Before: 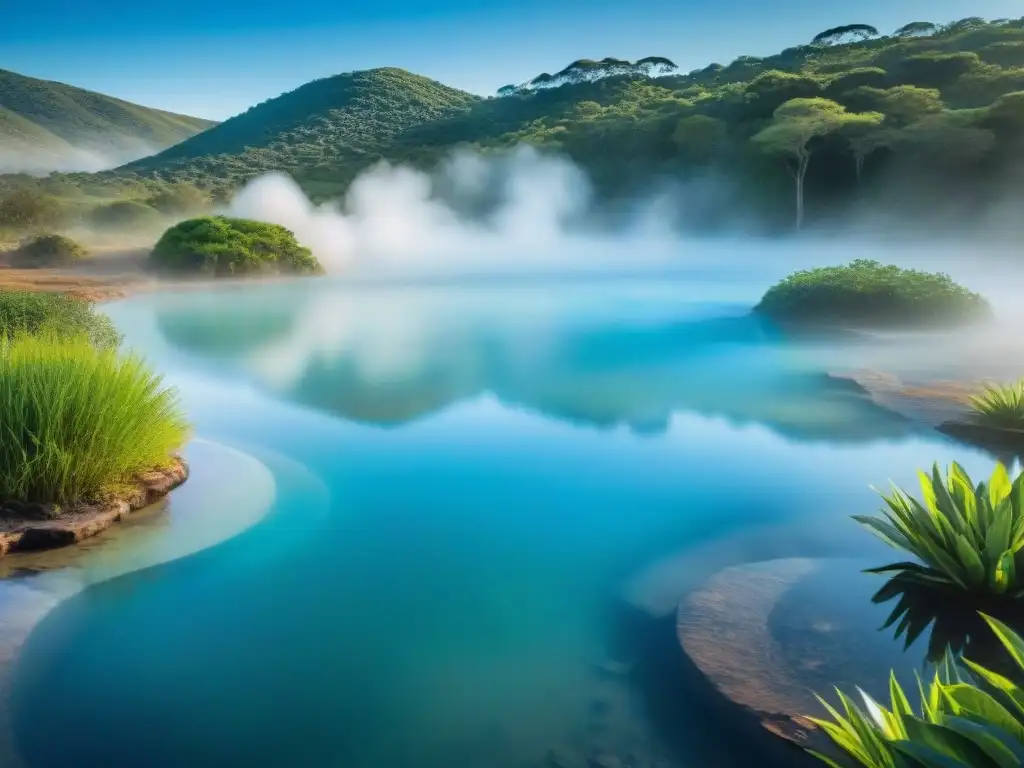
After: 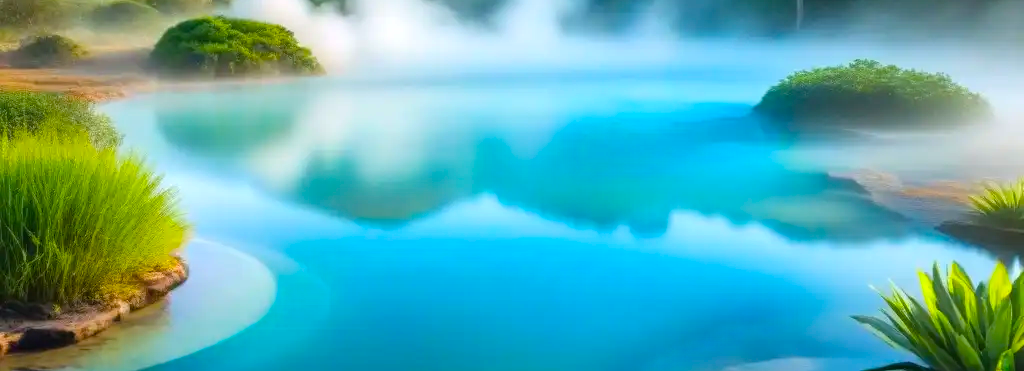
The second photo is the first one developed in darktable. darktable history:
exposure: exposure 0.258 EV, compensate highlight preservation false
color balance rgb: perceptual saturation grading › global saturation 30%, global vibrance 20%
crop and rotate: top 26.056%, bottom 25.543%
